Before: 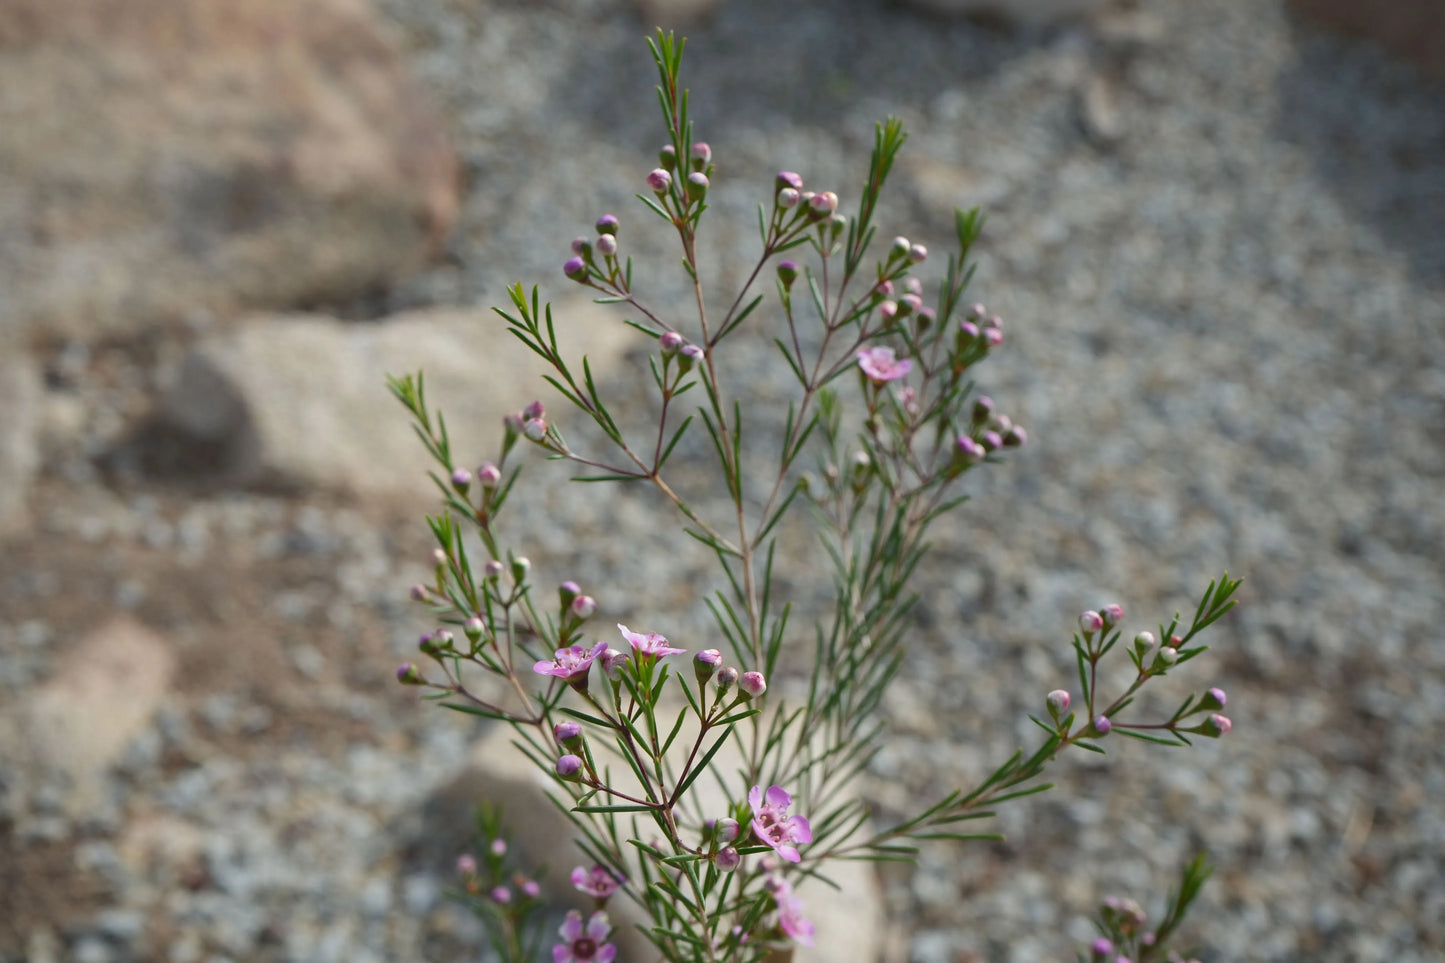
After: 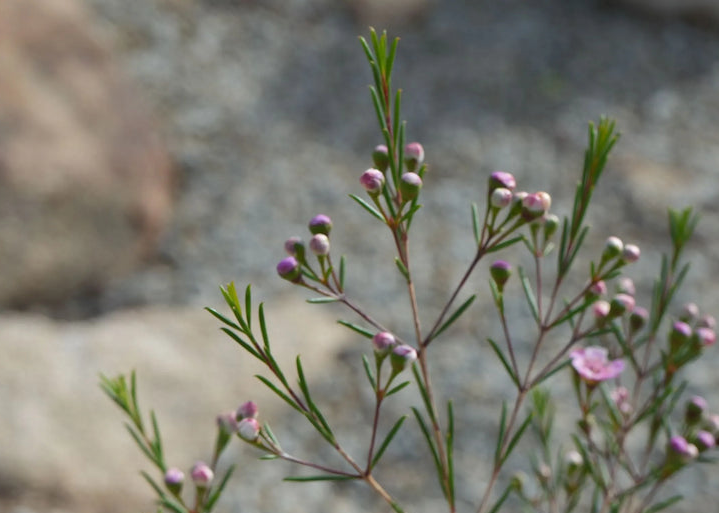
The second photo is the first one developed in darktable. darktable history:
crop: left 19.866%, right 30.342%, bottom 46.718%
shadows and highlights: shadows -24.28, highlights 51.18, soften with gaussian
